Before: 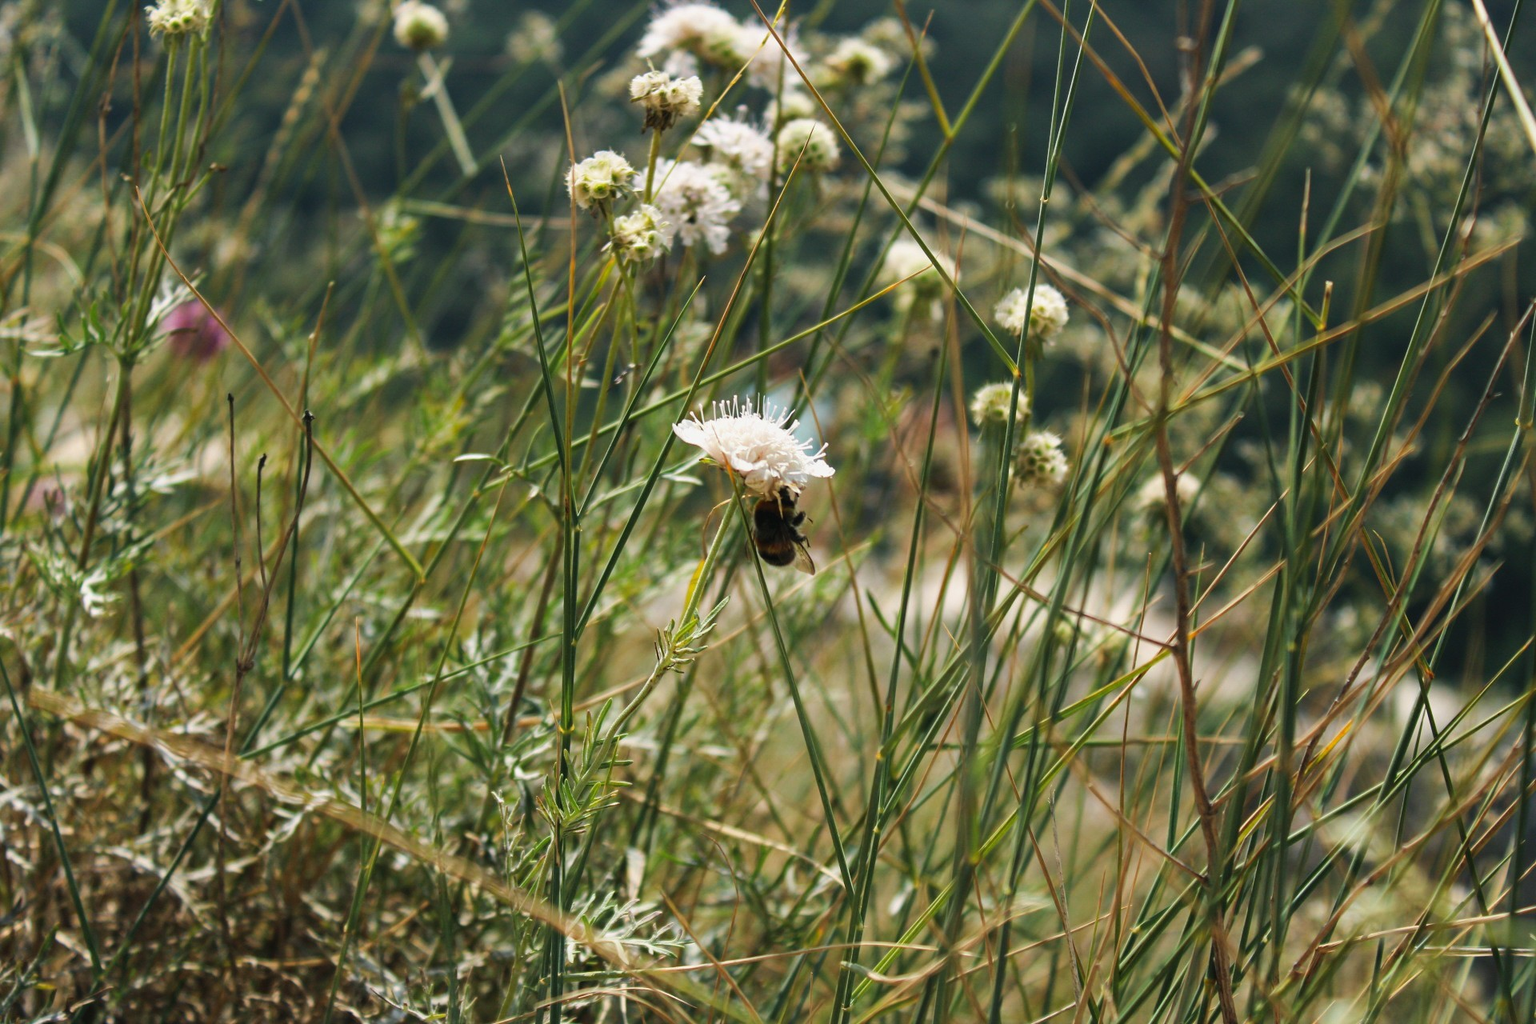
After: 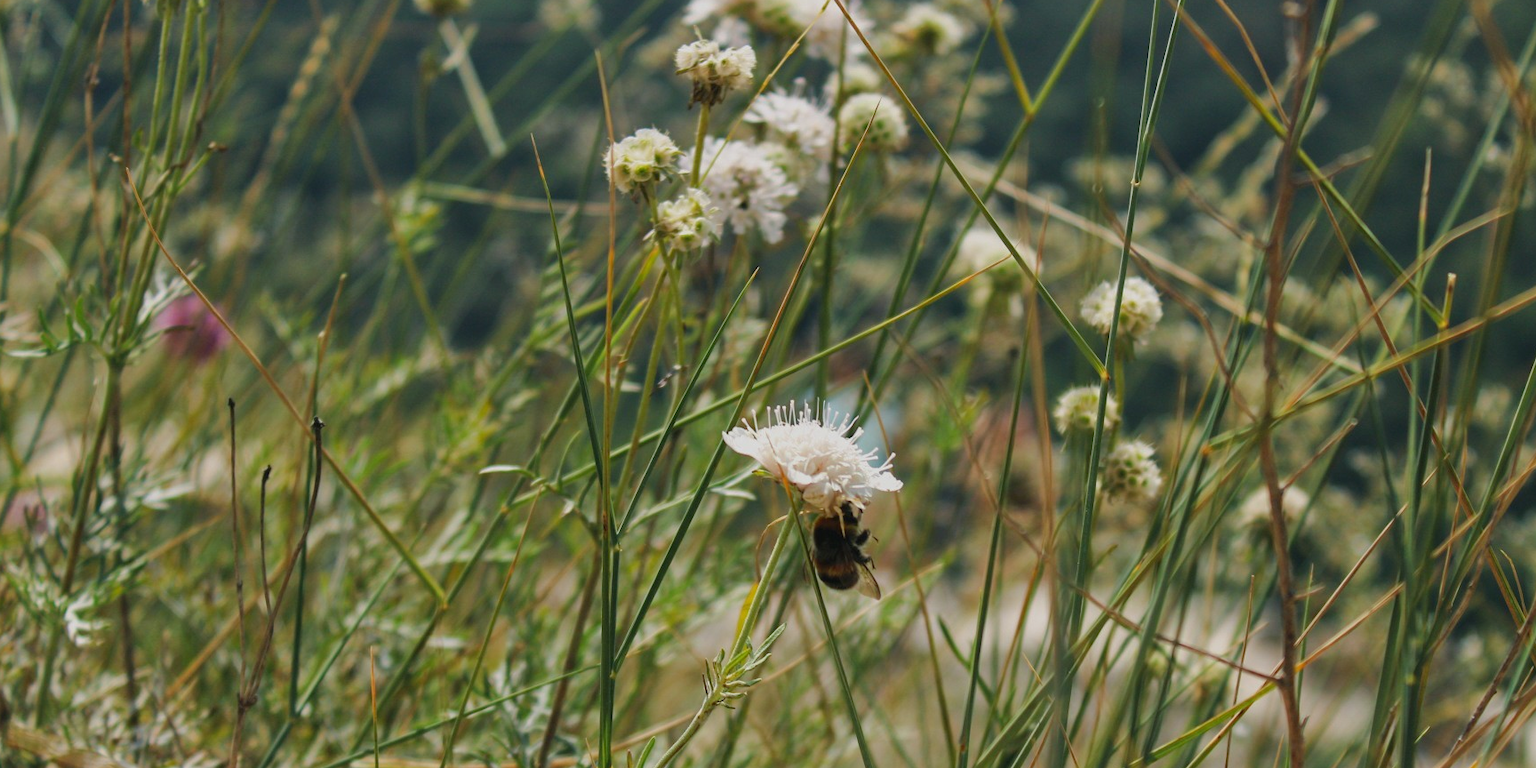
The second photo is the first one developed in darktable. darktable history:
tone equalizer: -8 EV 0.25 EV, -7 EV 0.417 EV, -6 EV 0.417 EV, -5 EV 0.25 EV, -3 EV -0.25 EV, -2 EV -0.417 EV, -1 EV -0.417 EV, +0 EV -0.25 EV, edges refinement/feathering 500, mask exposure compensation -1.57 EV, preserve details guided filter
crop: left 1.509%, top 3.452%, right 7.696%, bottom 28.452%
